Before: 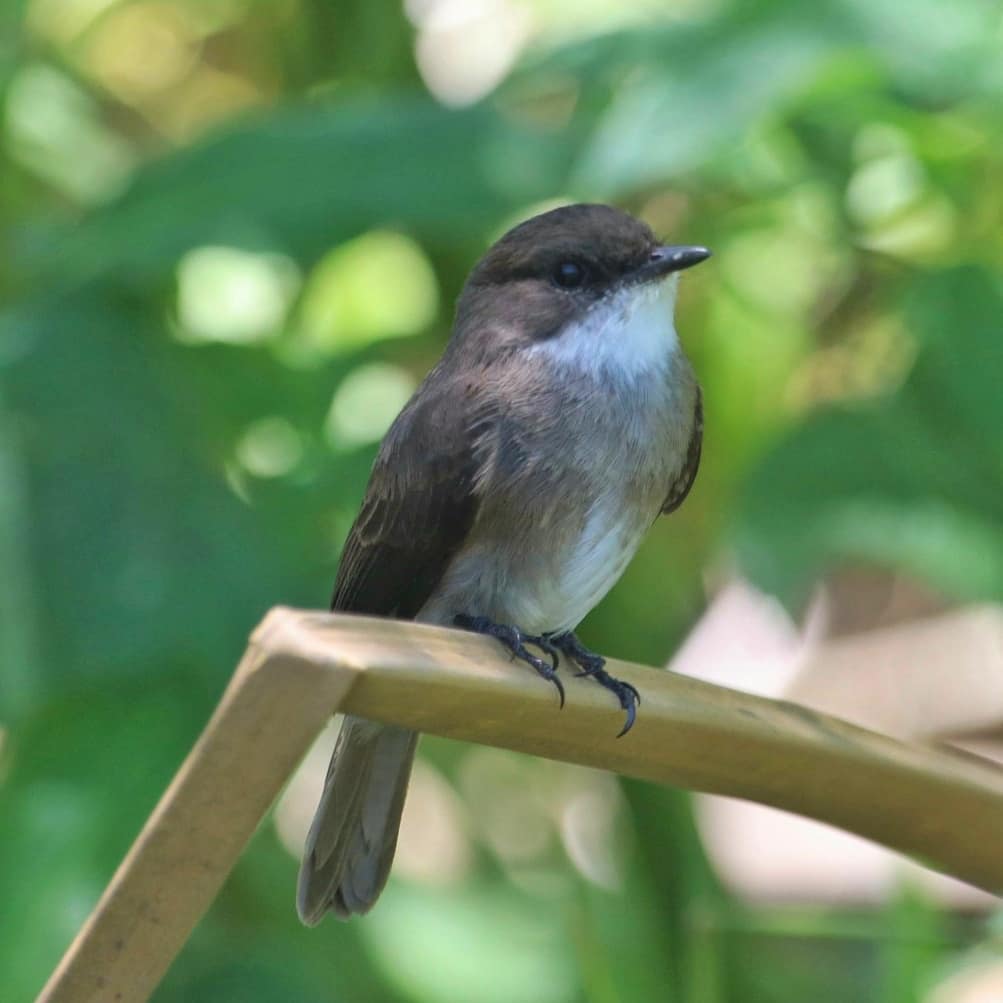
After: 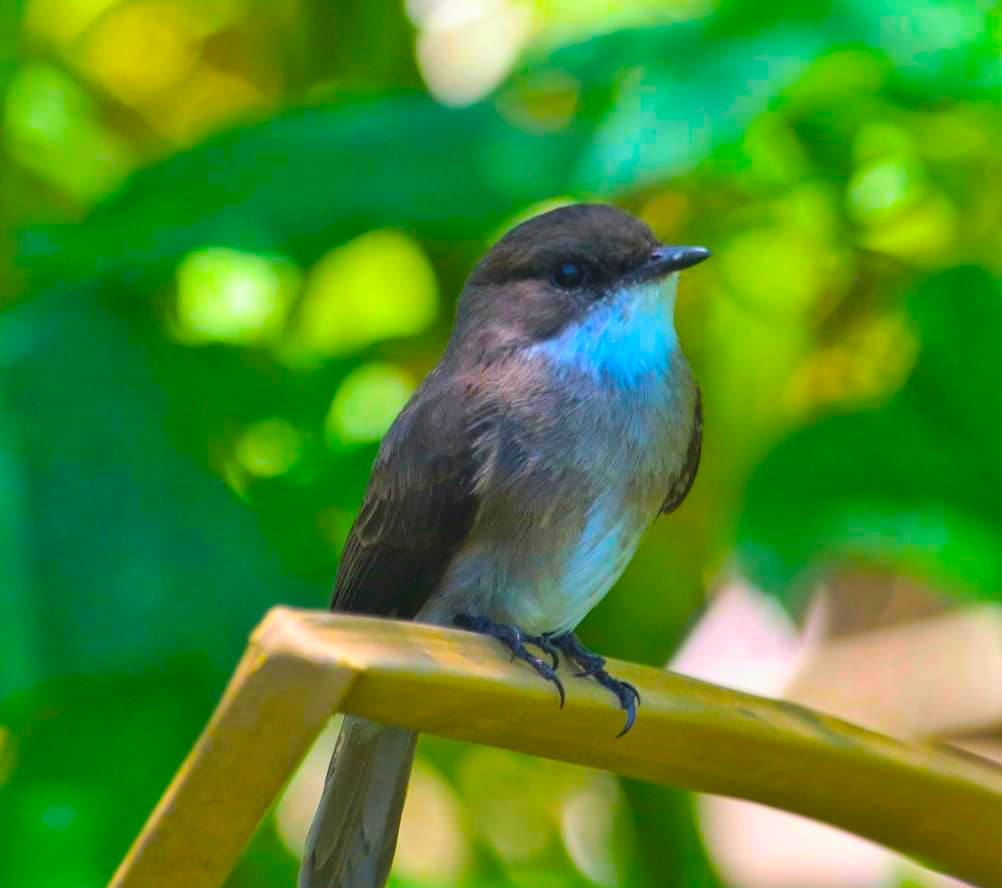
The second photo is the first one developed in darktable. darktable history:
crop and rotate: top 0%, bottom 11.391%
color balance rgb: power › hue 307.94°, linear chroma grading › highlights 99.828%, linear chroma grading › global chroma 23.701%, perceptual saturation grading › global saturation 18.55%
